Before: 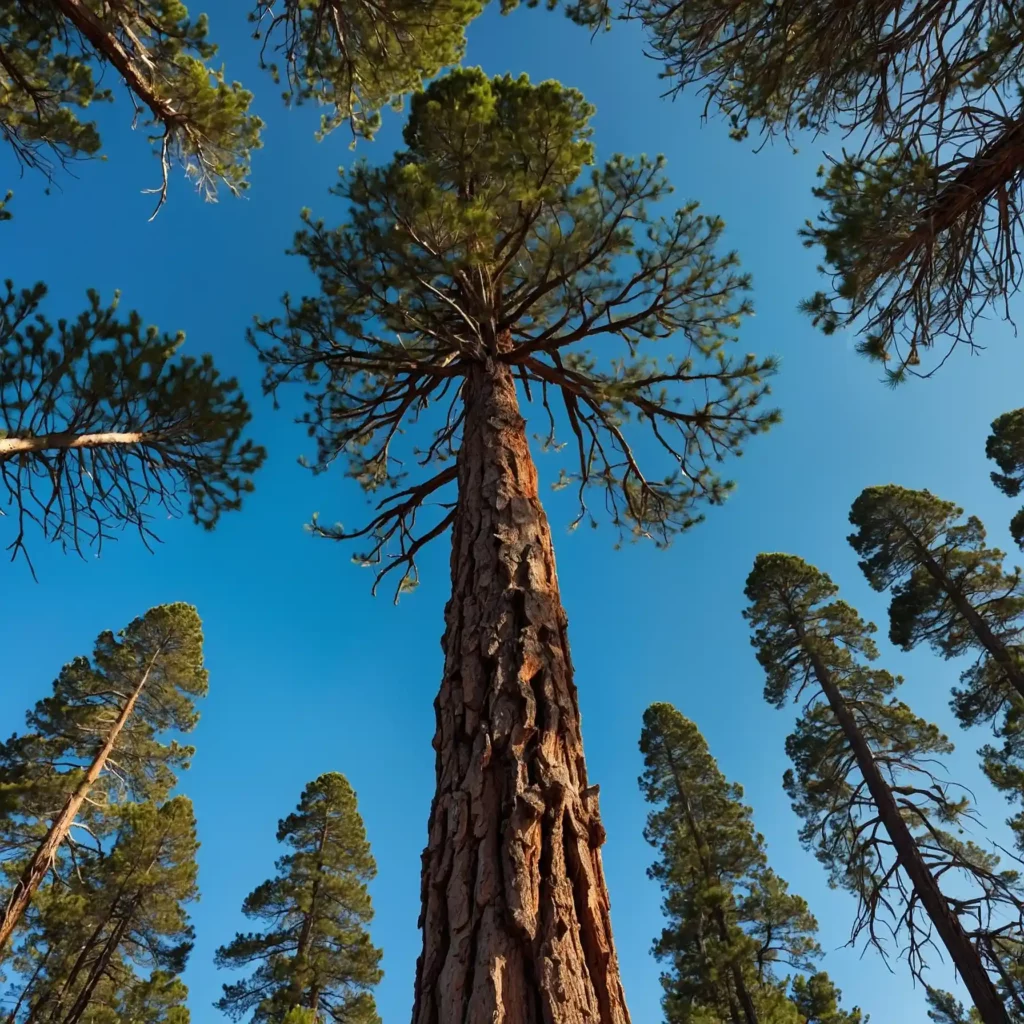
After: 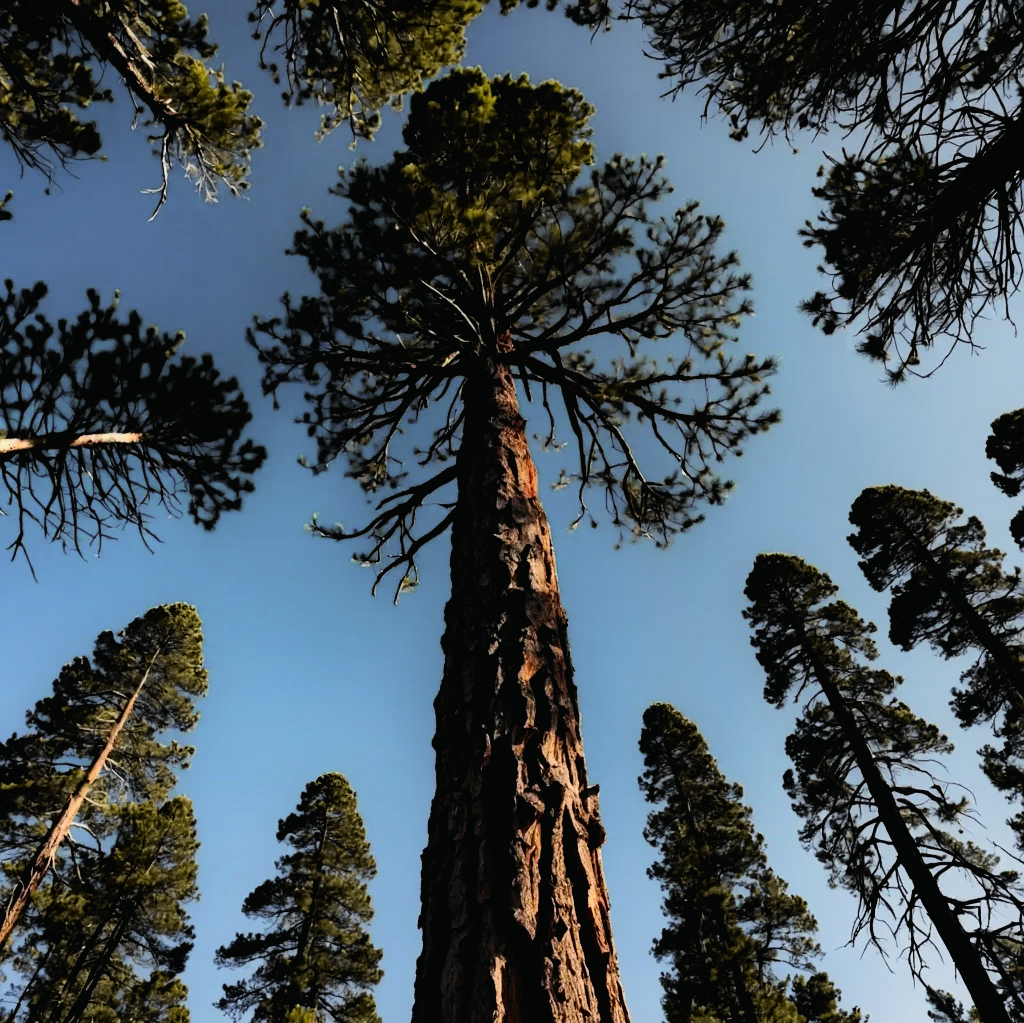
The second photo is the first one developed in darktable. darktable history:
tone curve: curves: ch0 [(0, 0.012) (0.036, 0.035) (0.274, 0.288) (0.504, 0.536) (0.844, 0.84) (1, 0.983)]; ch1 [(0, 0) (0.389, 0.403) (0.462, 0.486) (0.499, 0.498) (0.511, 0.502) (0.536, 0.547) (0.579, 0.578) (0.626, 0.645) (0.749, 0.781) (1, 1)]; ch2 [(0, 0) (0.457, 0.486) (0.5, 0.5) (0.557, 0.561) (0.614, 0.622) (0.704, 0.732) (1, 1)], color space Lab, independent channels, preserve colors none
tone equalizer: -8 EV -0.001 EV, -7 EV 0.001 EV, -6 EV -0.002 EV, -5 EV -0.003 EV, -4 EV -0.062 EV, -3 EV -0.222 EV, -2 EV -0.267 EV, -1 EV 0.105 EV, +0 EV 0.303 EV
crop: bottom 0.071%
filmic rgb: black relative exposure -4 EV, white relative exposure 3 EV, hardness 3.02, contrast 1.5
